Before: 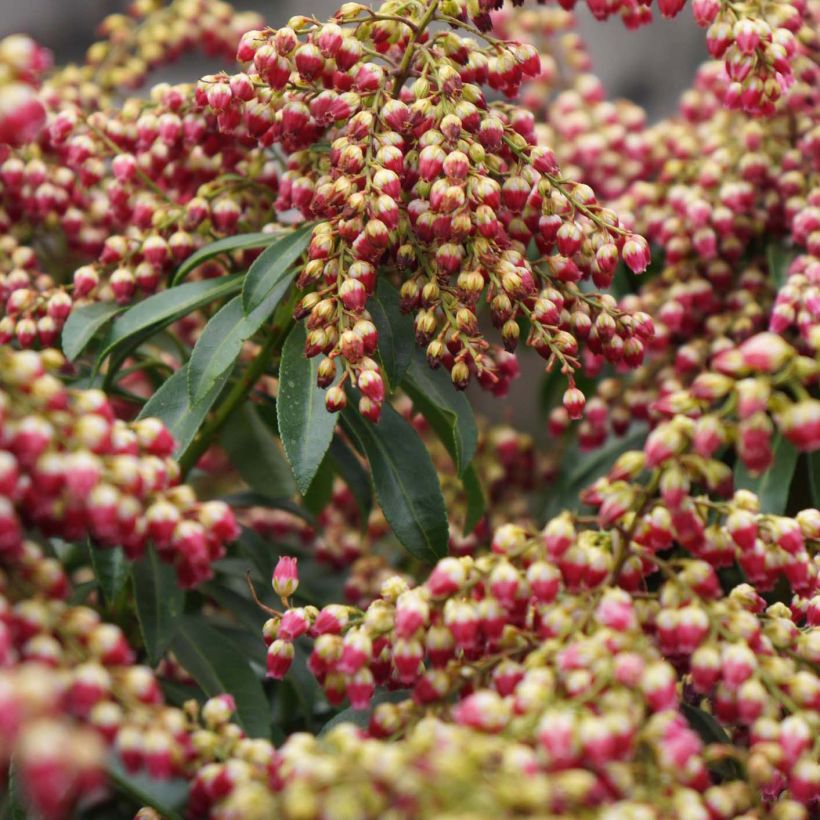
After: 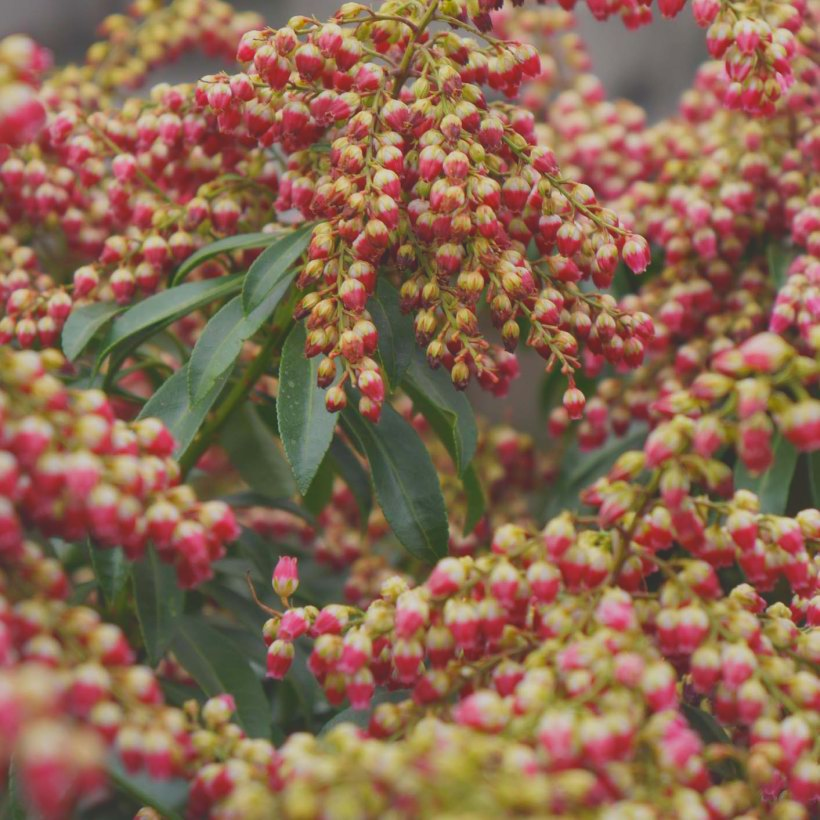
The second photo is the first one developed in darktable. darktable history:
contrast brightness saturation: contrast -0.296
shadows and highlights: shadows 42.71, highlights 7.4, highlights color adjustment 40.51%
exposure: black level correction 0, compensate highlight preservation false
